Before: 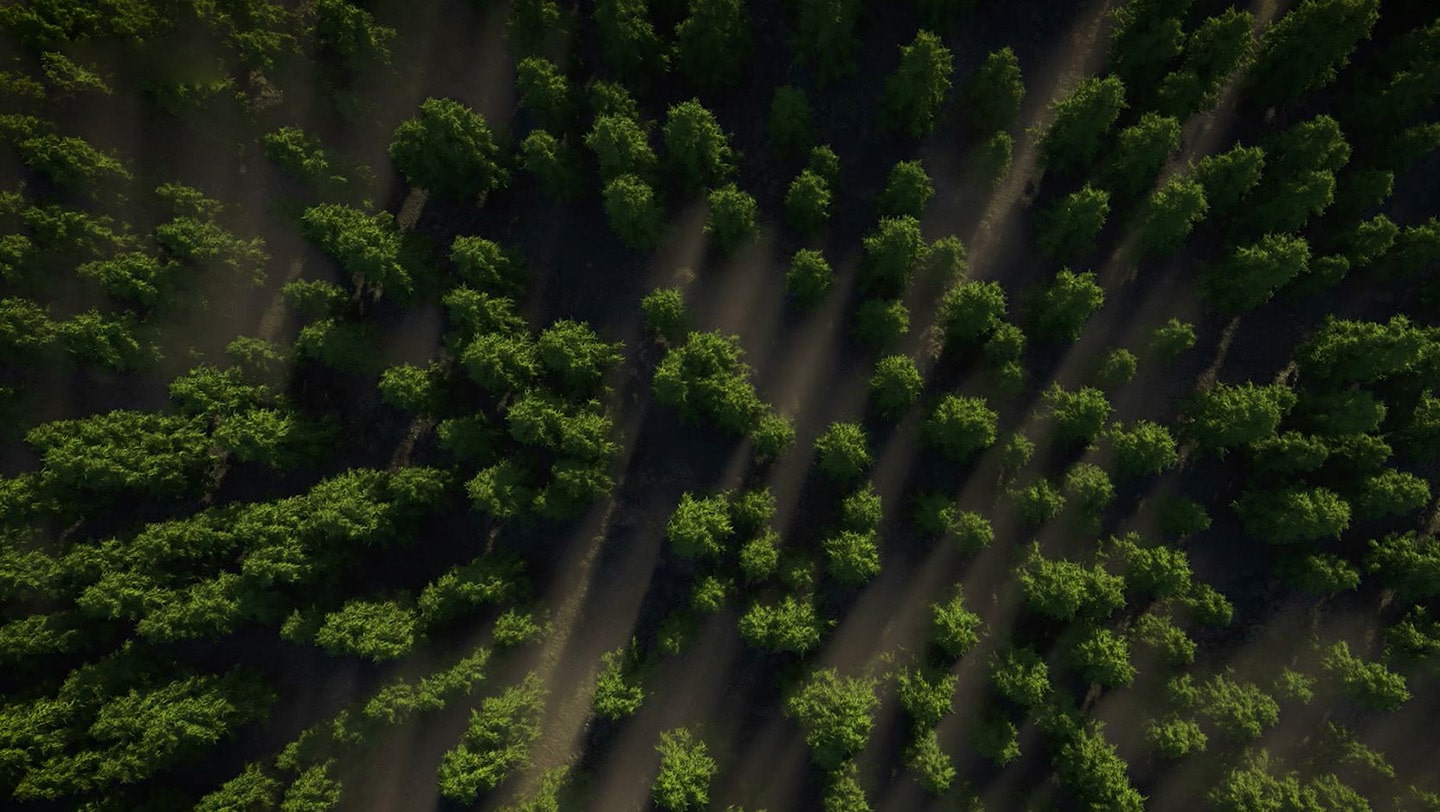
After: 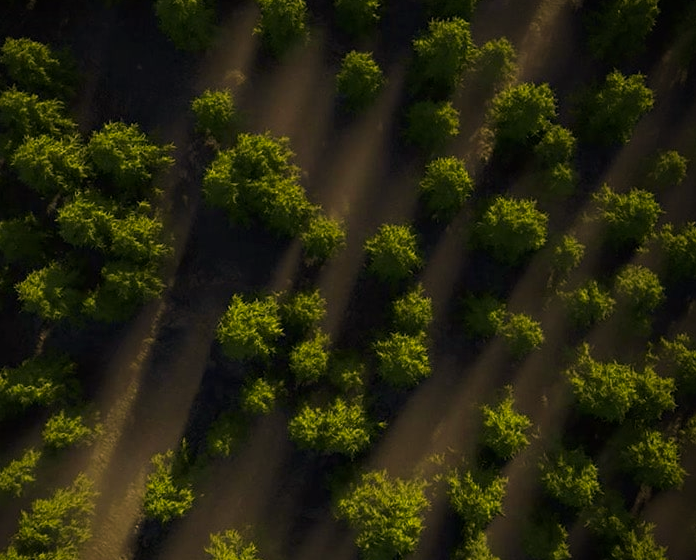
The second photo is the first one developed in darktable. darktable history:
color correction: highlights a* 14.88, highlights b* 32.31
crop: left 31.313%, top 24.497%, right 20.291%, bottom 6.529%
vignetting: saturation -0.021, center (-0.15, 0.02)
contrast equalizer: y [[0.6 ×6], [0.55 ×6], [0 ×6], [0 ×6], [0 ×6]], mix 0.138
